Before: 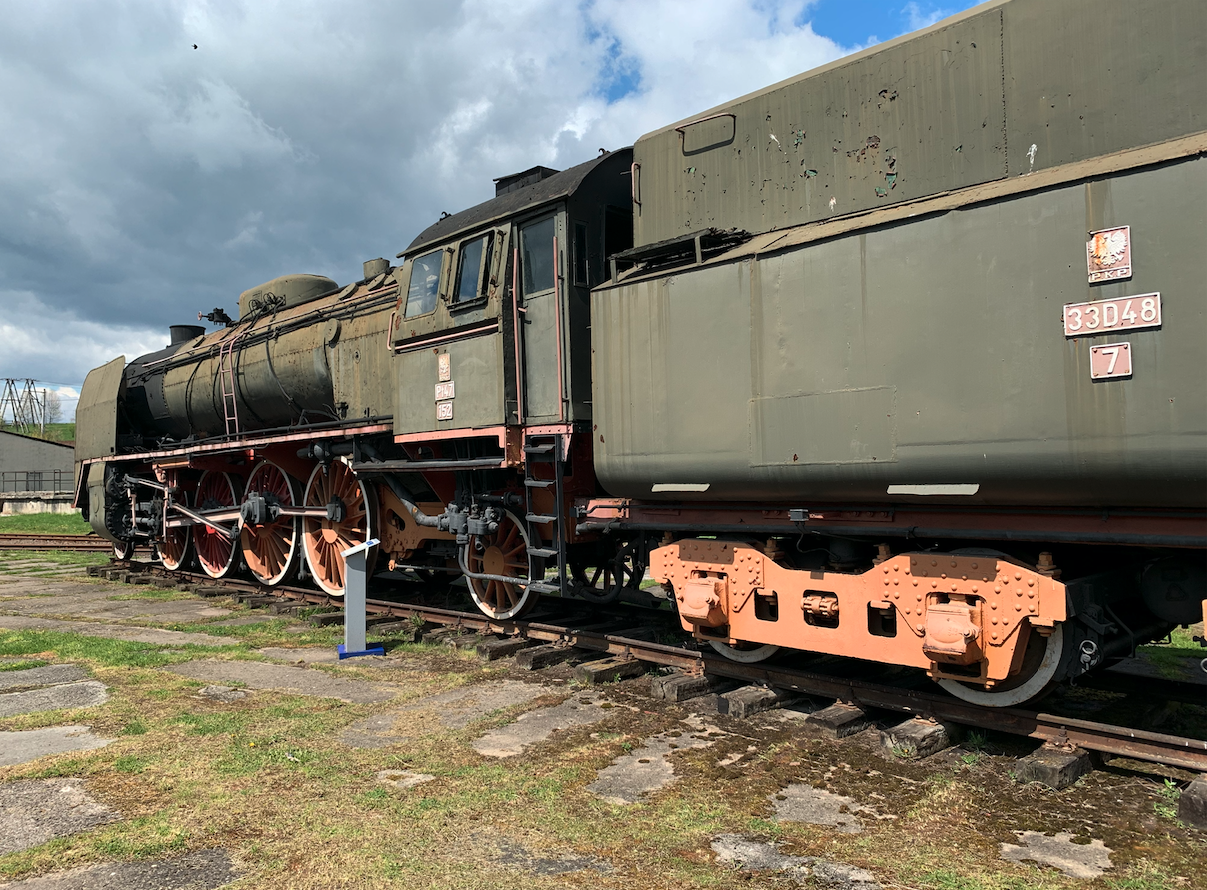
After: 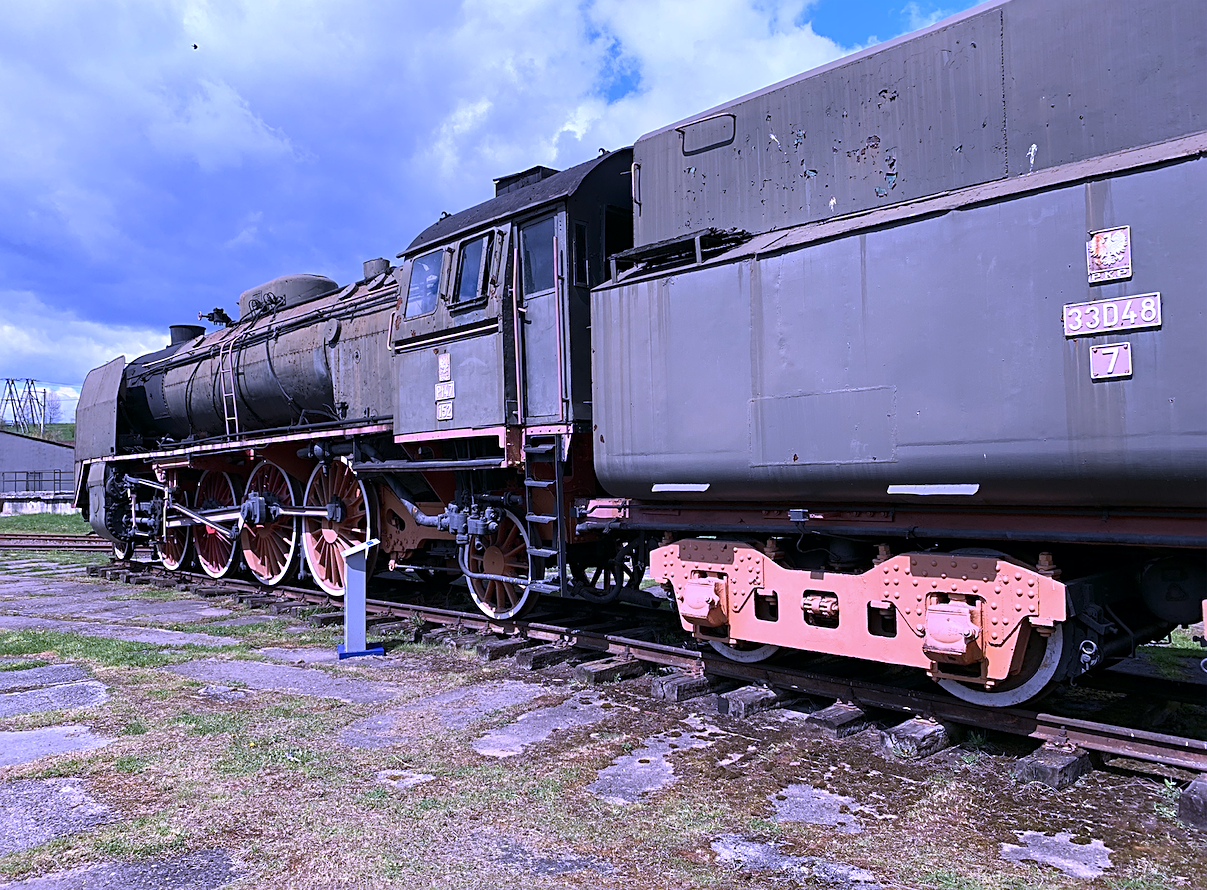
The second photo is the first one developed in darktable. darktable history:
white balance: red 0.98, blue 1.61
sharpen: on, module defaults
